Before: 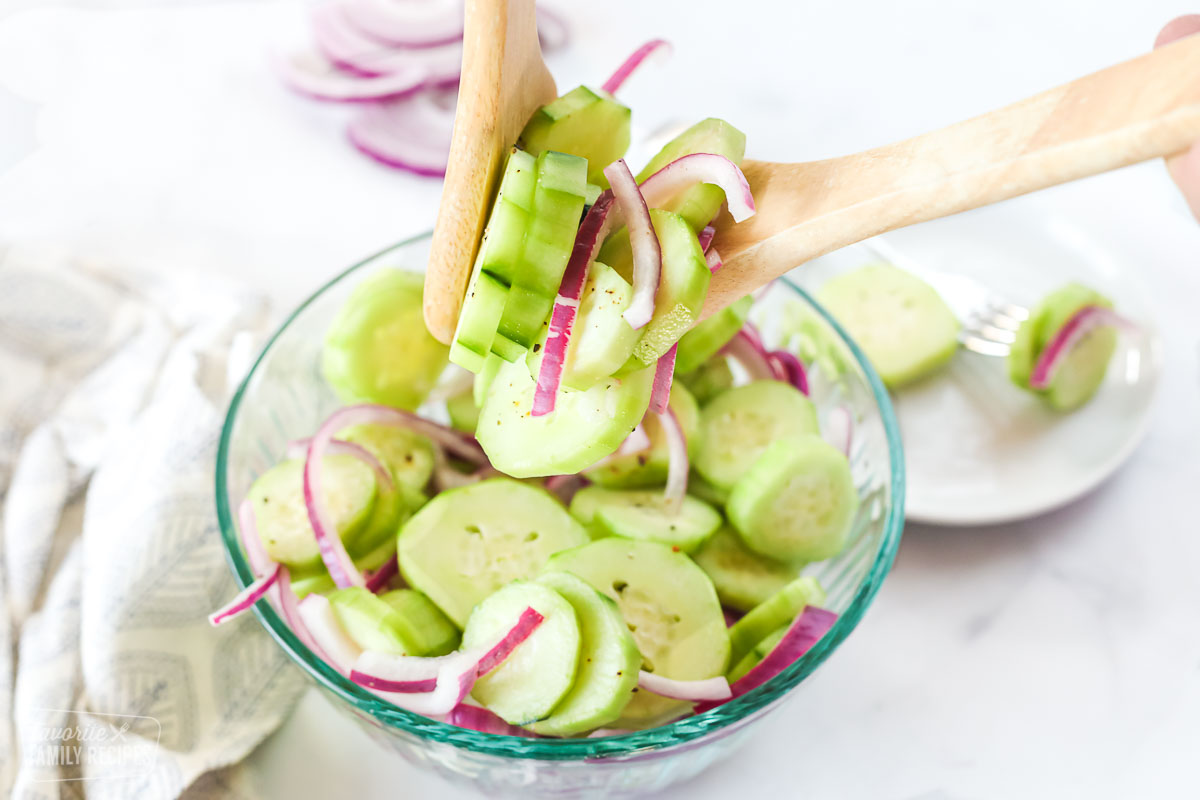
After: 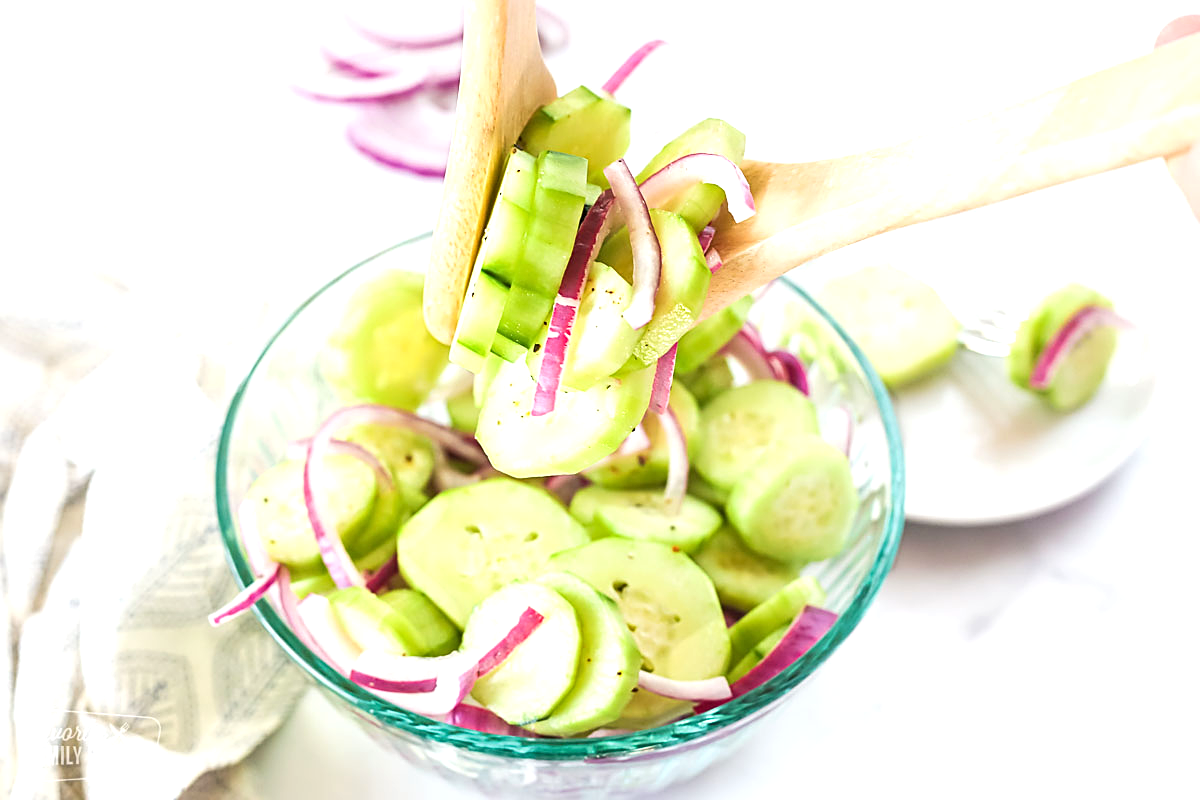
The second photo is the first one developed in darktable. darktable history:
sharpen: amount 0.493
exposure: exposure 0.465 EV, compensate exposure bias true, compensate highlight preservation false
